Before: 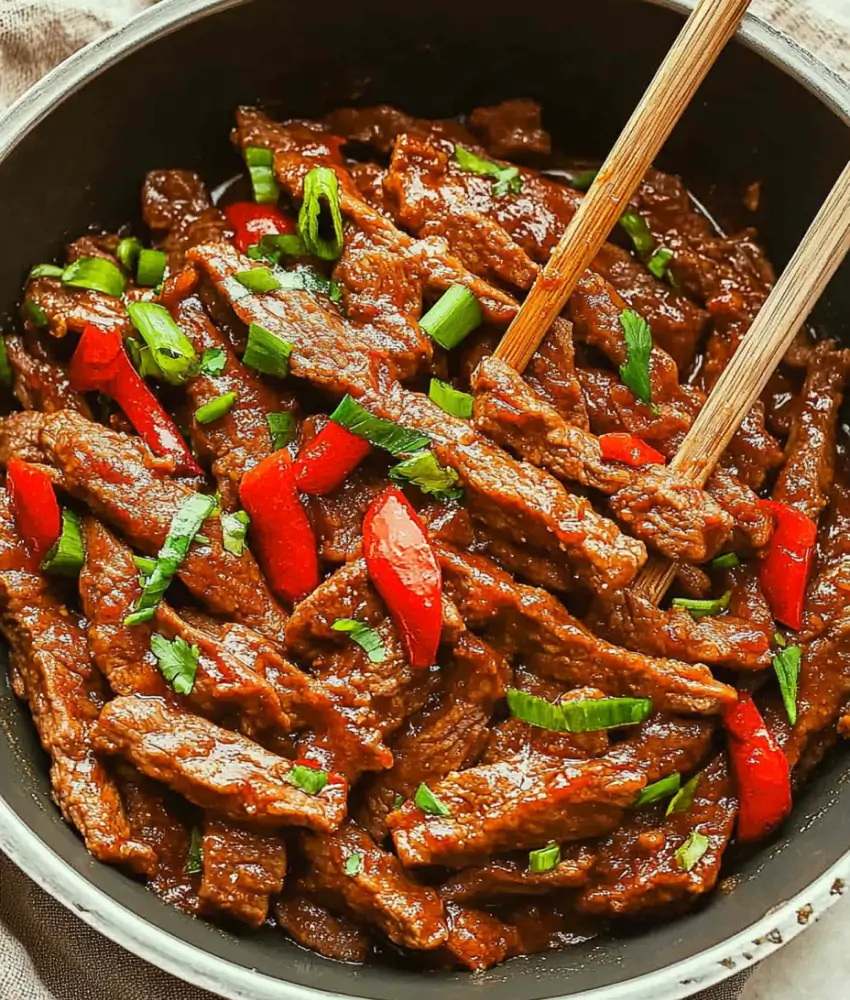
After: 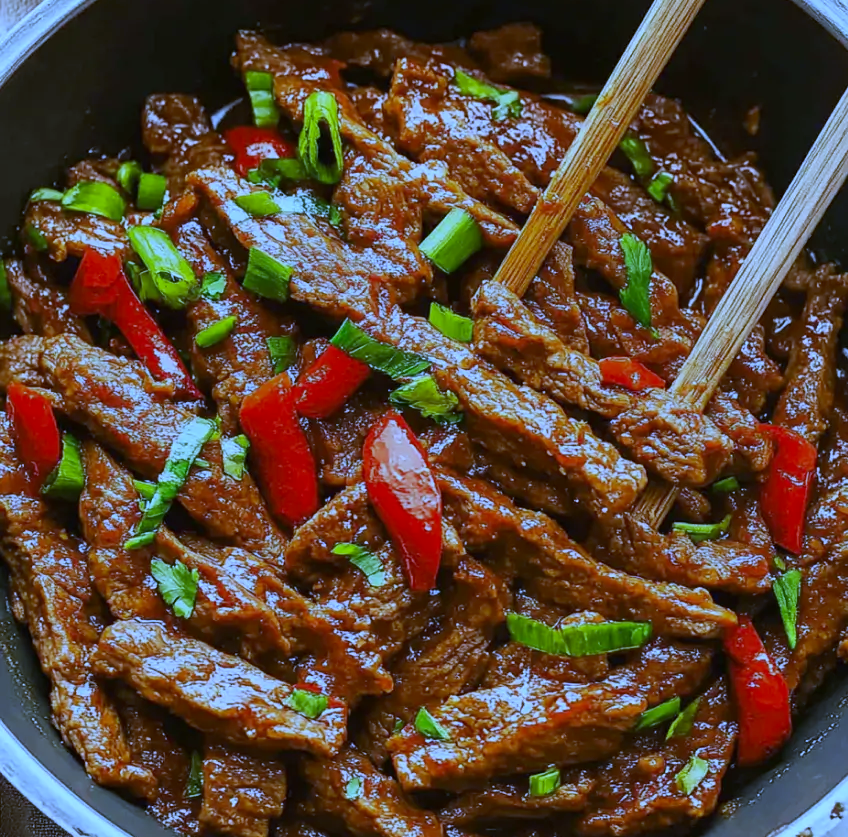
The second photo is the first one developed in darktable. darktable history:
crop: top 7.625%, bottom 8.027%
white balance: red 0.766, blue 1.537
shadows and highlights: radius 121.13, shadows 21.4, white point adjustment -9.72, highlights -14.39, soften with gaussian
